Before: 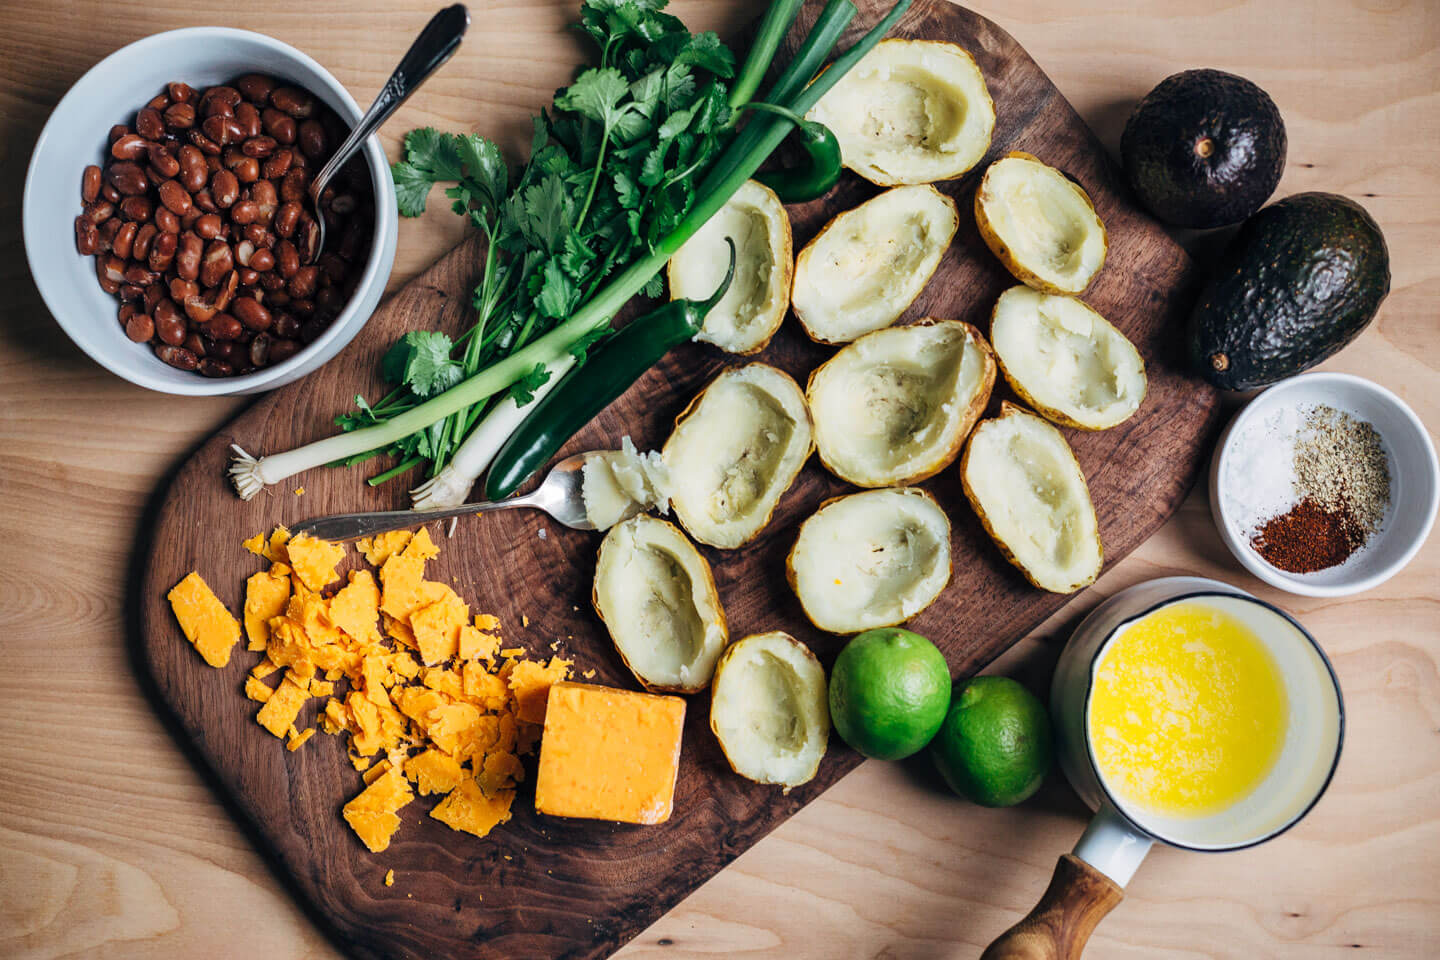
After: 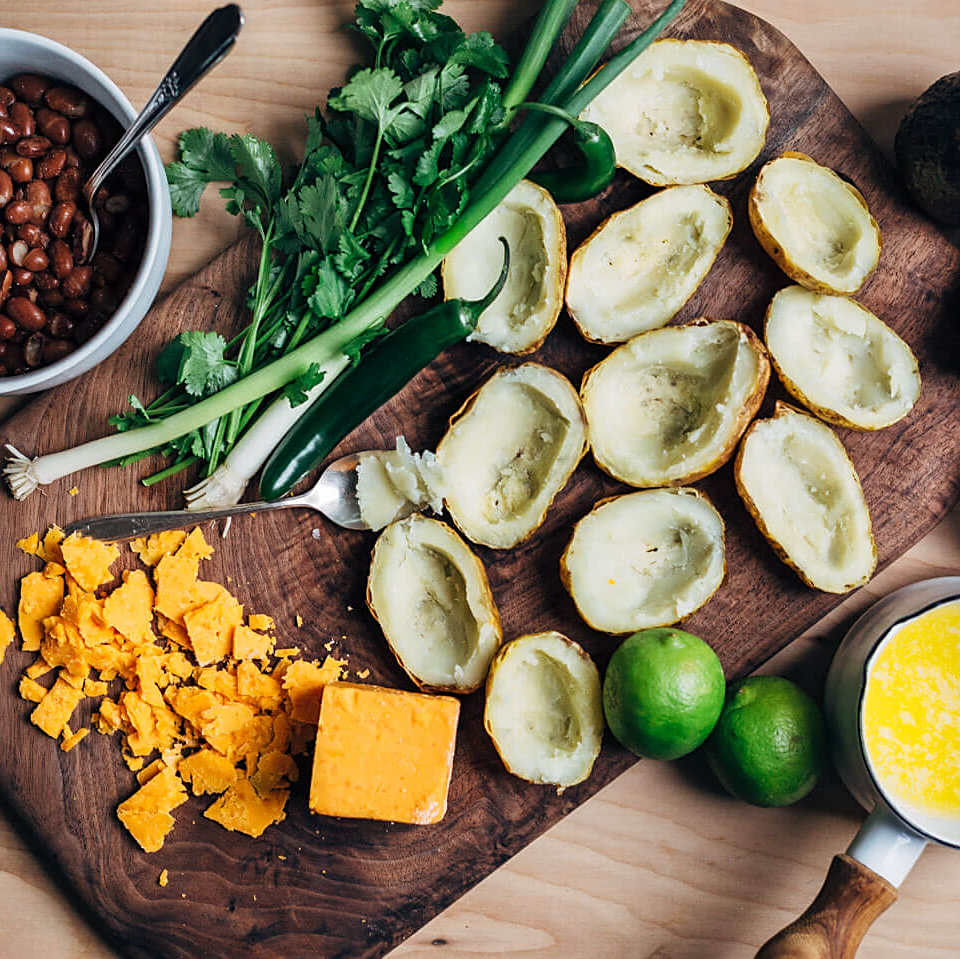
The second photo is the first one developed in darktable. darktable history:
sharpen: radius 1.864, amount 0.398, threshold 1.271
crop and rotate: left 15.754%, right 17.579%
